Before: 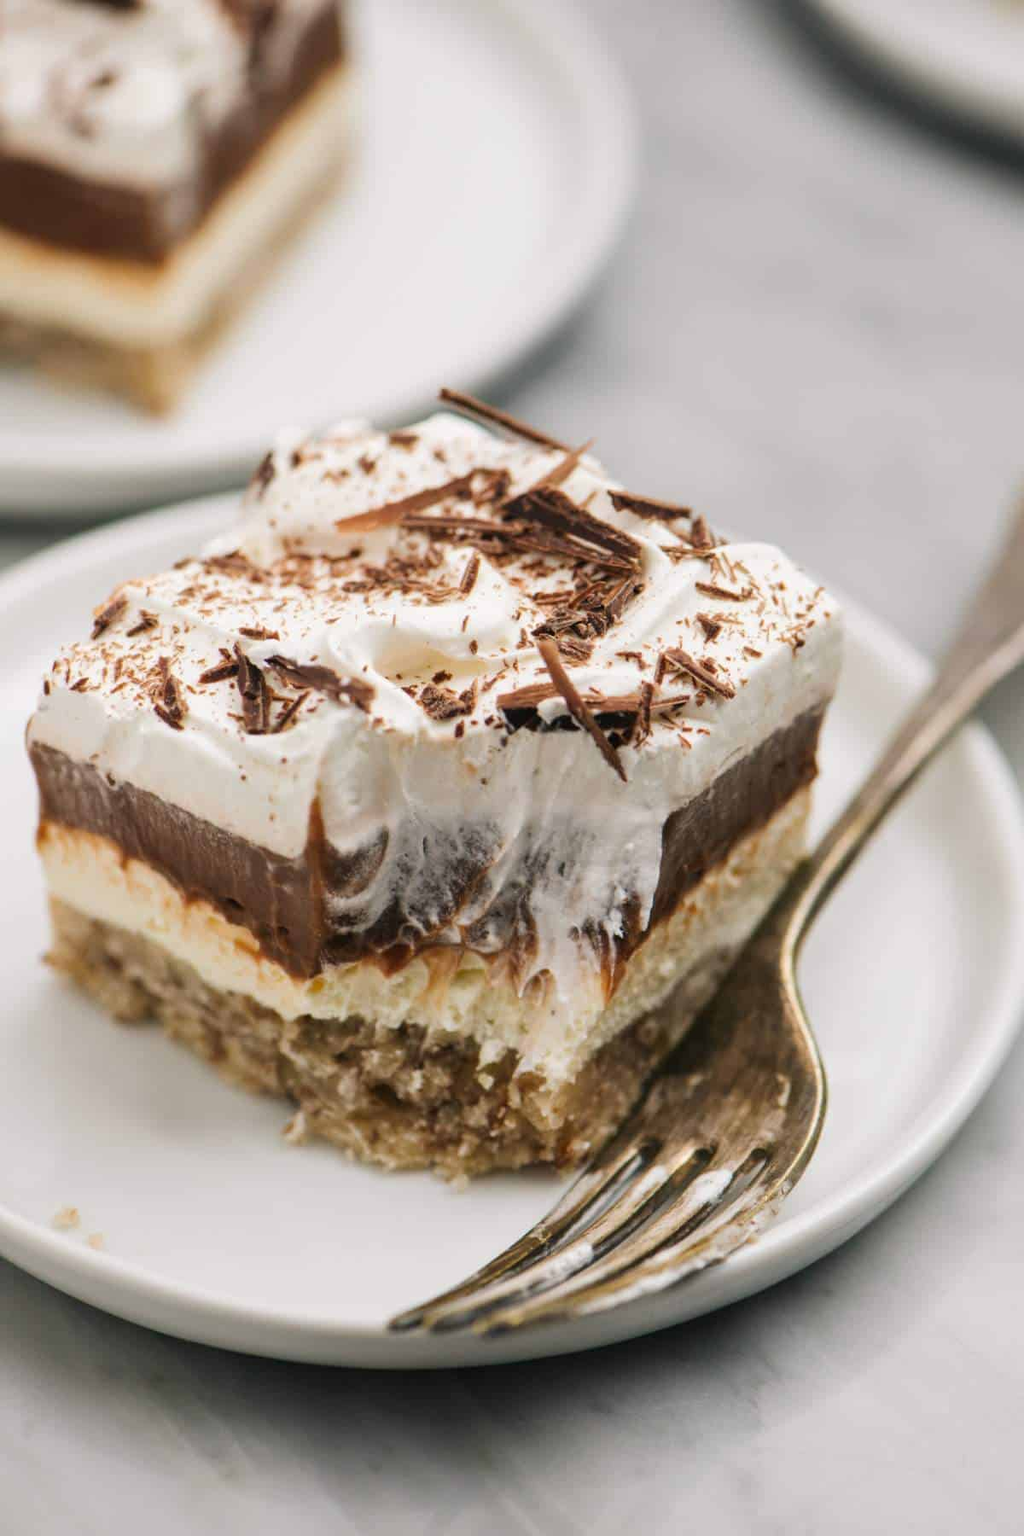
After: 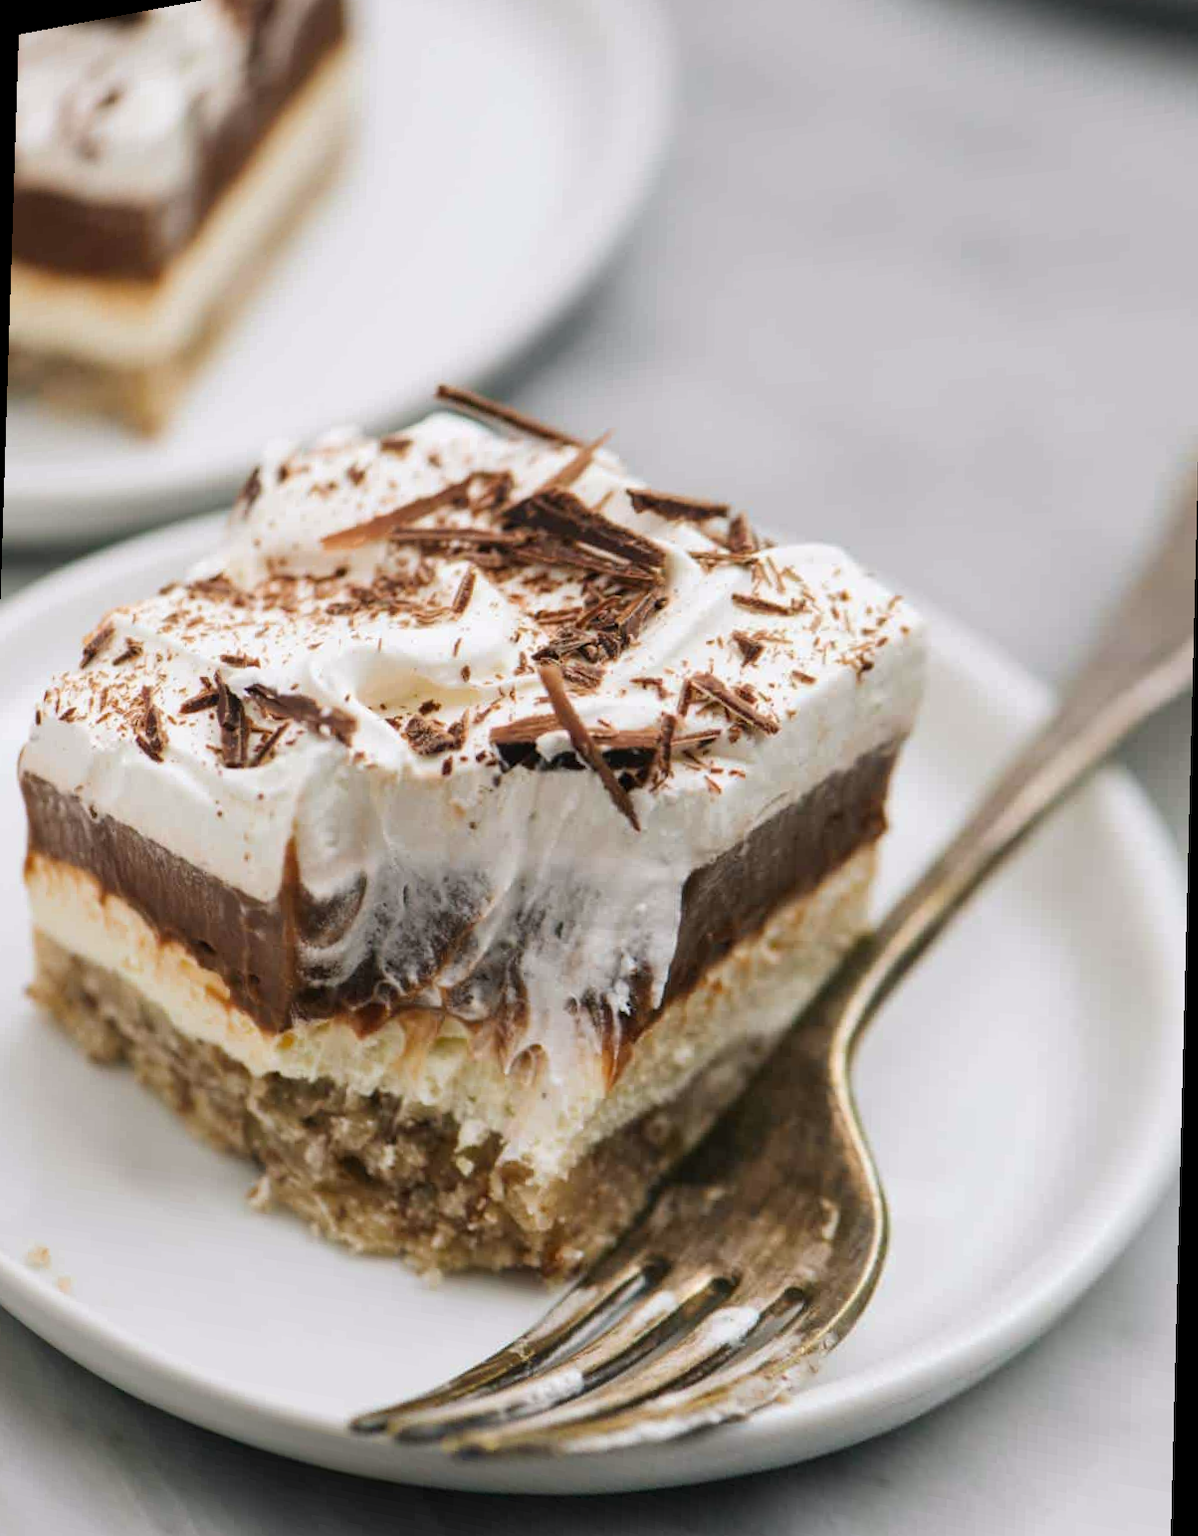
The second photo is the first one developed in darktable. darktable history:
rotate and perspective: rotation 1.69°, lens shift (vertical) -0.023, lens shift (horizontal) -0.291, crop left 0.025, crop right 0.988, crop top 0.092, crop bottom 0.842
white balance: red 0.988, blue 1.017
